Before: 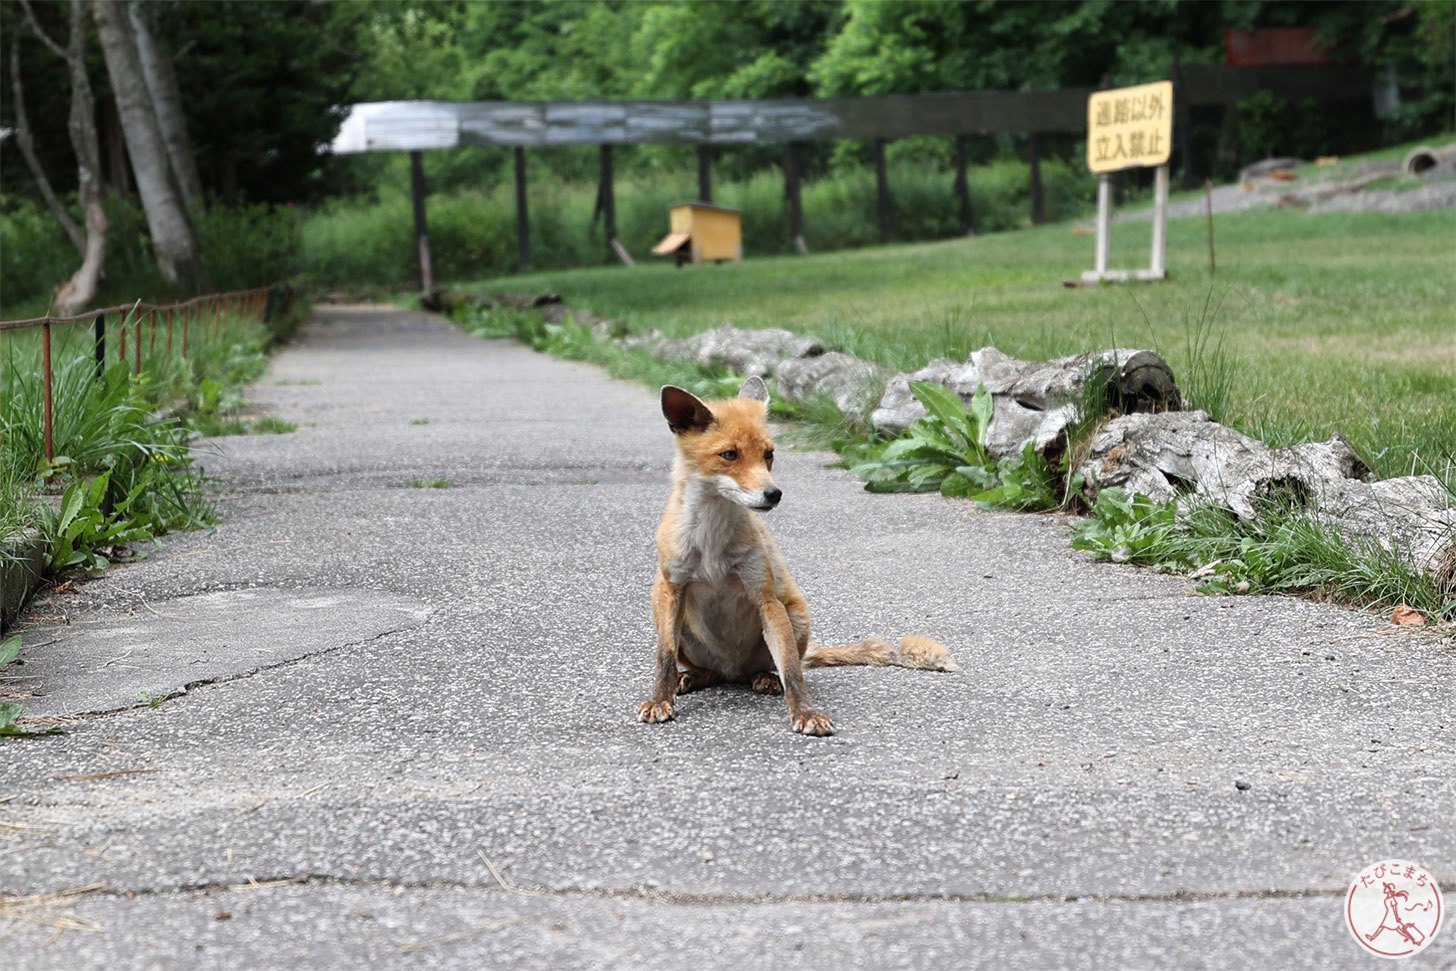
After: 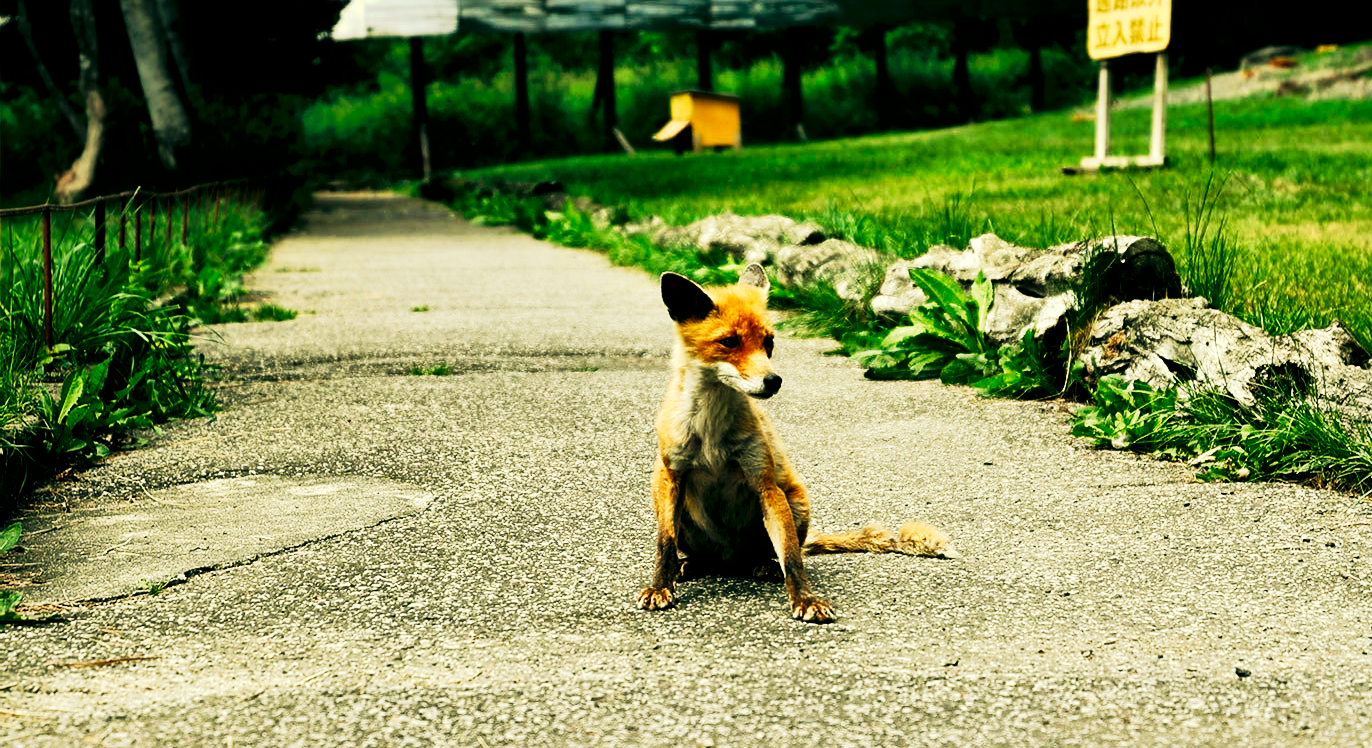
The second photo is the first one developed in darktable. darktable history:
exposure: black level correction 0.01, exposure 0.014 EV, compensate highlight preservation false
crop and rotate: angle 0.03°, top 11.643%, right 5.651%, bottom 11.189%
local contrast: mode bilateral grid, contrast 25, coarseness 60, detail 151%, midtone range 0.2
color balance: mode lift, gamma, gain (sRGB), lift [1, 0.69, 1, 1], gamma [1, 1.482, 1, 1], gain [1, 1, 1, 0.802]
tone curve: curves: ch0 [(0, 0) (0.003, 0.005) (0.011, 0.006) (0.025, 0.004) (0.044, 0.004) (0.069, 0.007) (0.1, 0.014) (0.136, 0.018) (0.177, 0.034) (0.224, 0.065) (0.277, 0.089) (0.335, 0.143) (0.399, 0.219) (0.468, 0.327) (0.543, 0.455) (0.623, 0.63) (0.709, 0.786) (0.801, 0.87) (0.898, 0.922) (1, 1)], preserve colors none
